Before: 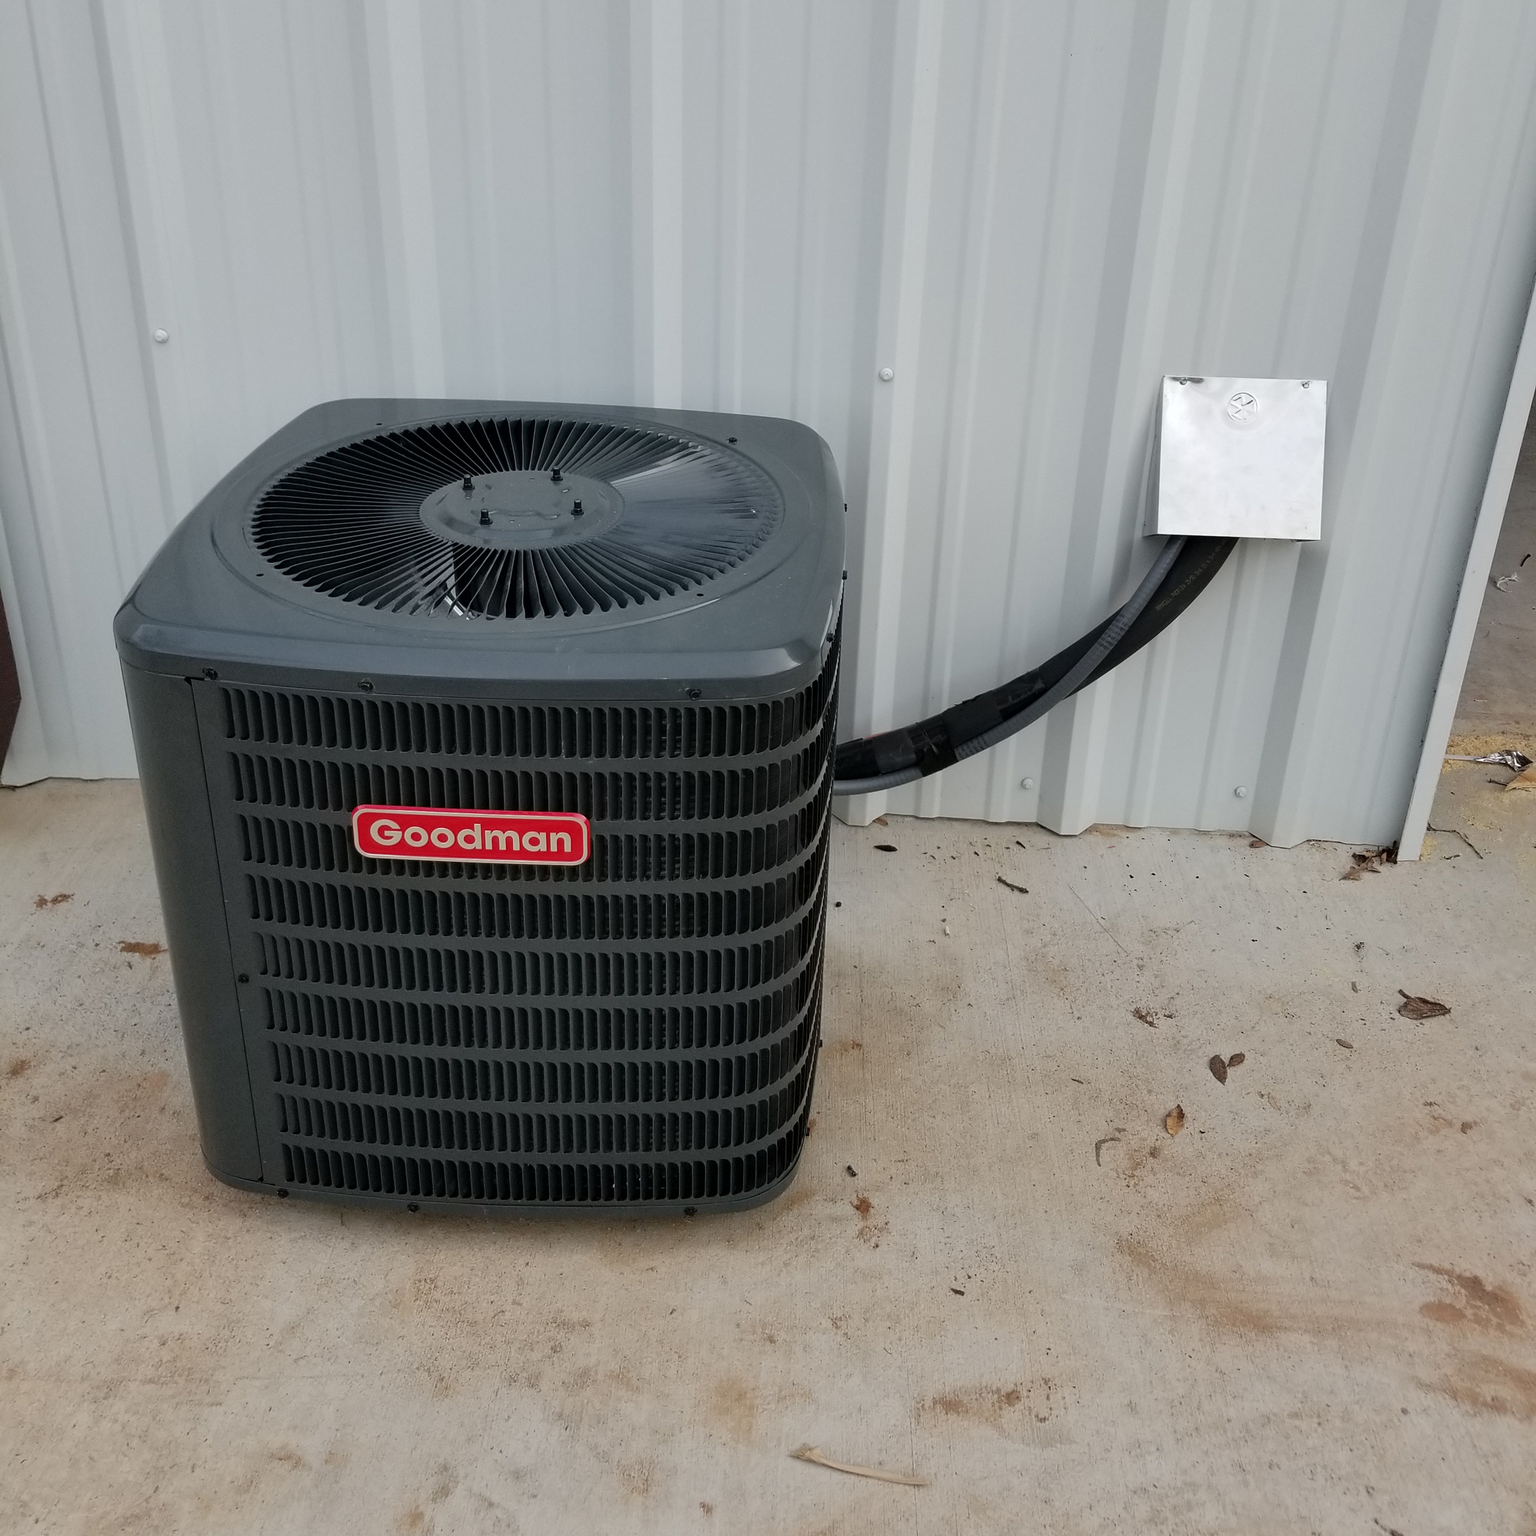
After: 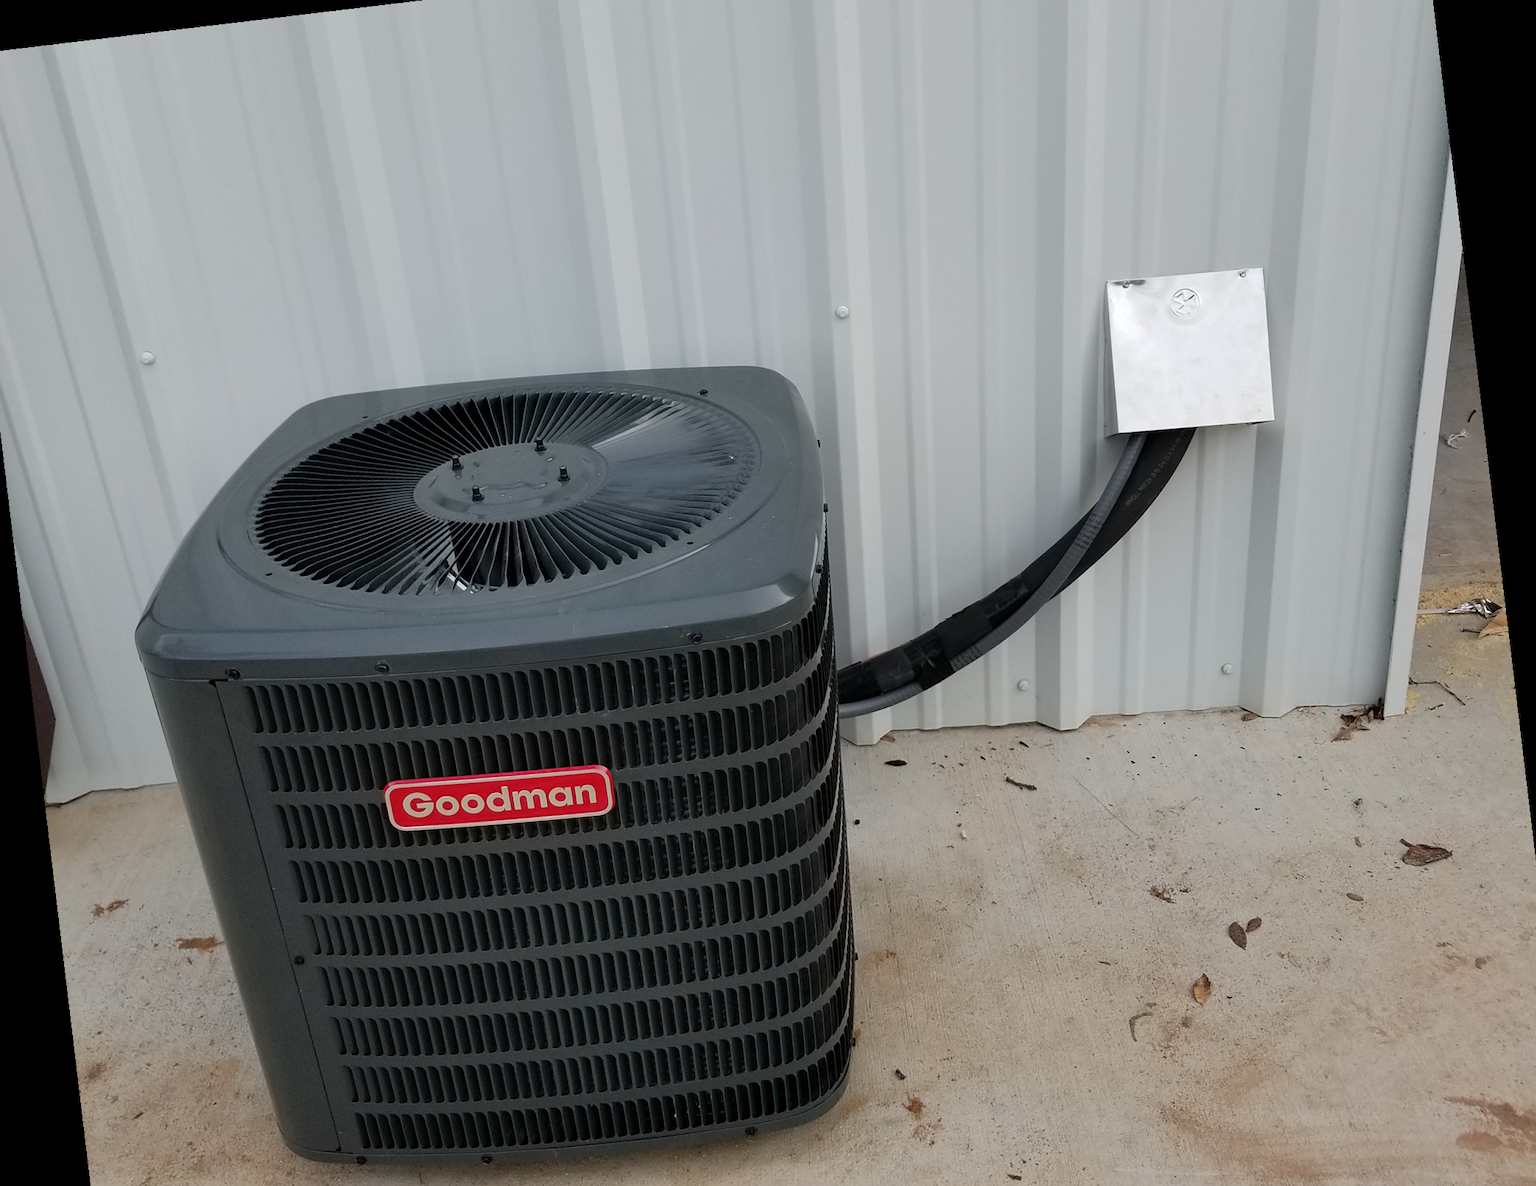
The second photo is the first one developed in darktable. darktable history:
crop: left 2.737%, top 7.287%, right 3.421%, bottom 20.179%
rotate and perspective: rotation -6.83°, automatic cropping off
